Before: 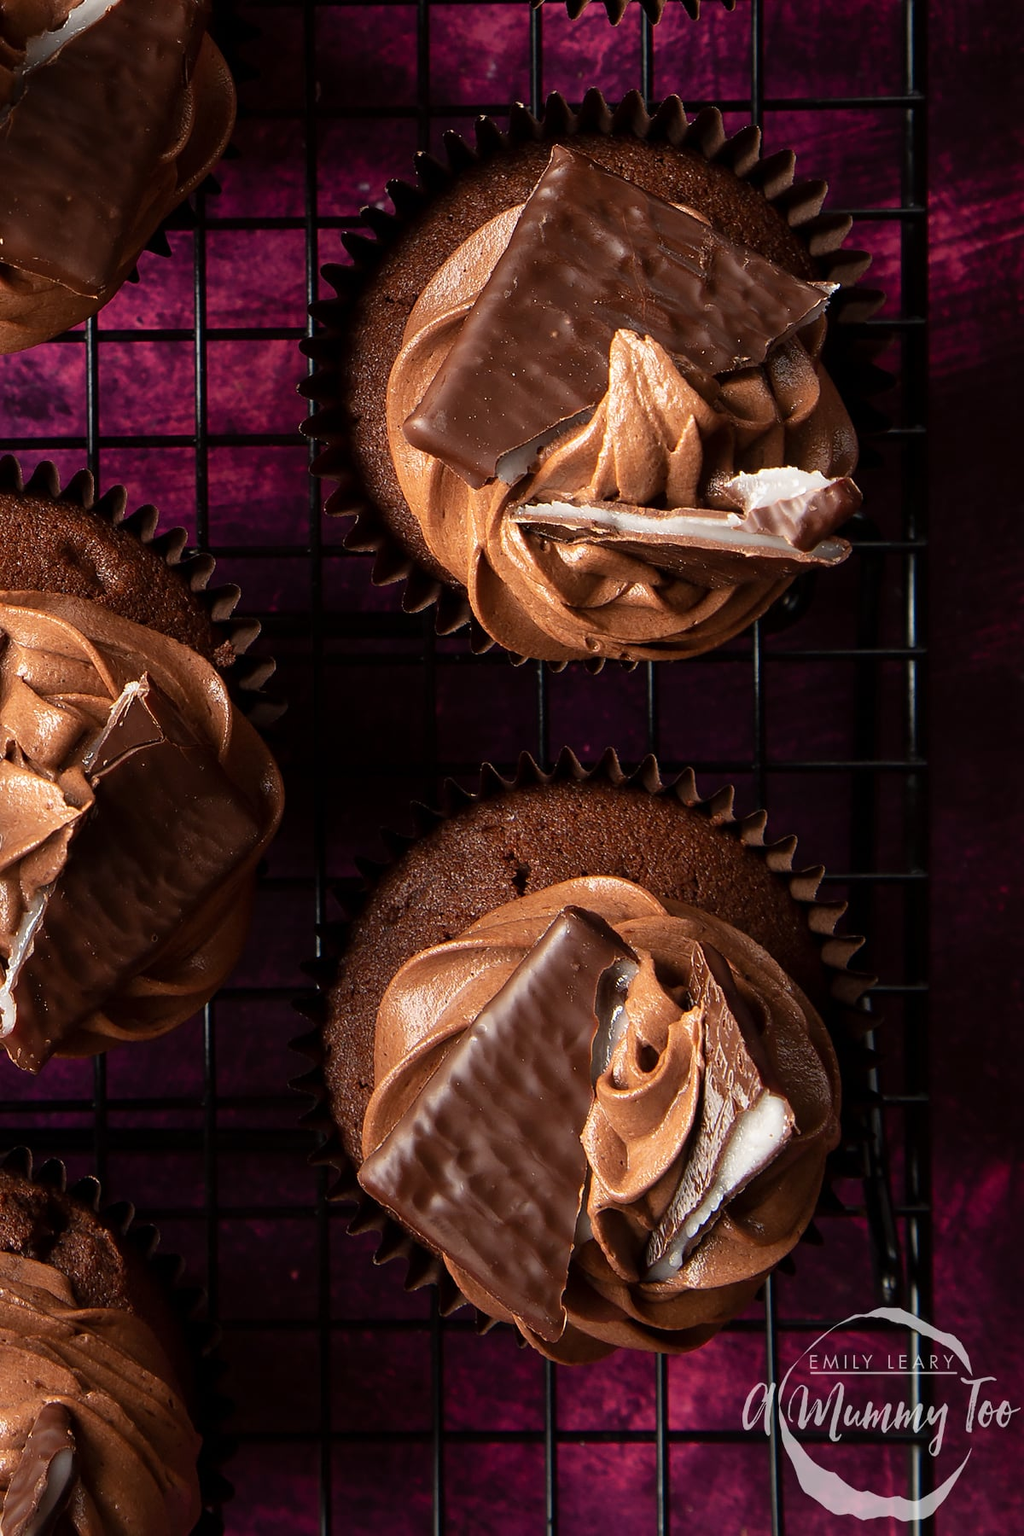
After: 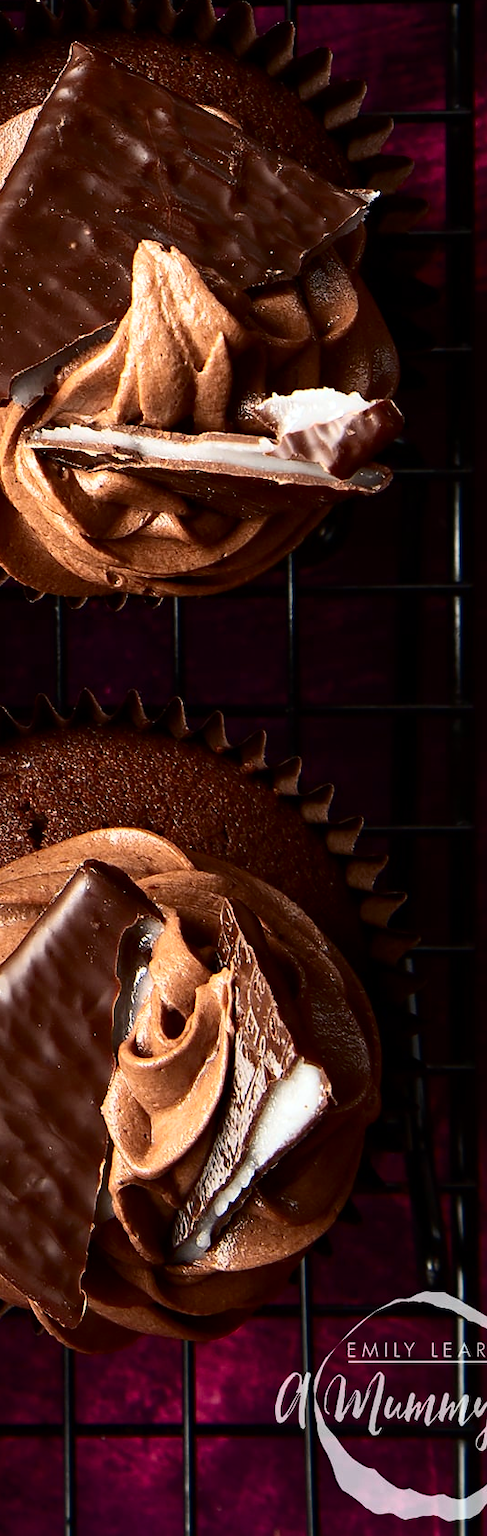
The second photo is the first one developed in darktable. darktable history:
crop: left 47.545%, top 6.923%, right 8.093%
contrast brightness saturation: contrast 0.299
haze removal: compatibility mode true, adaptive false
